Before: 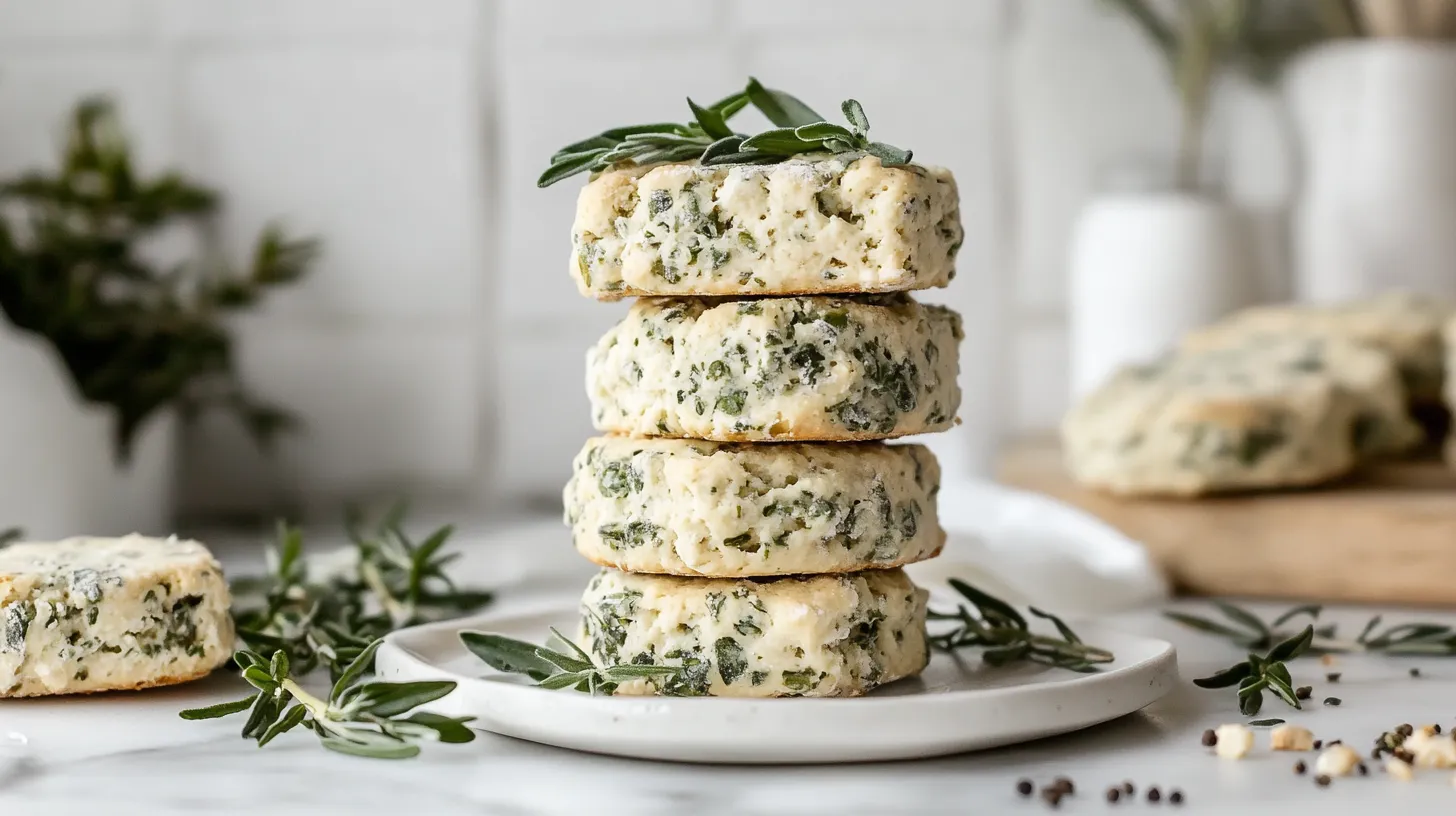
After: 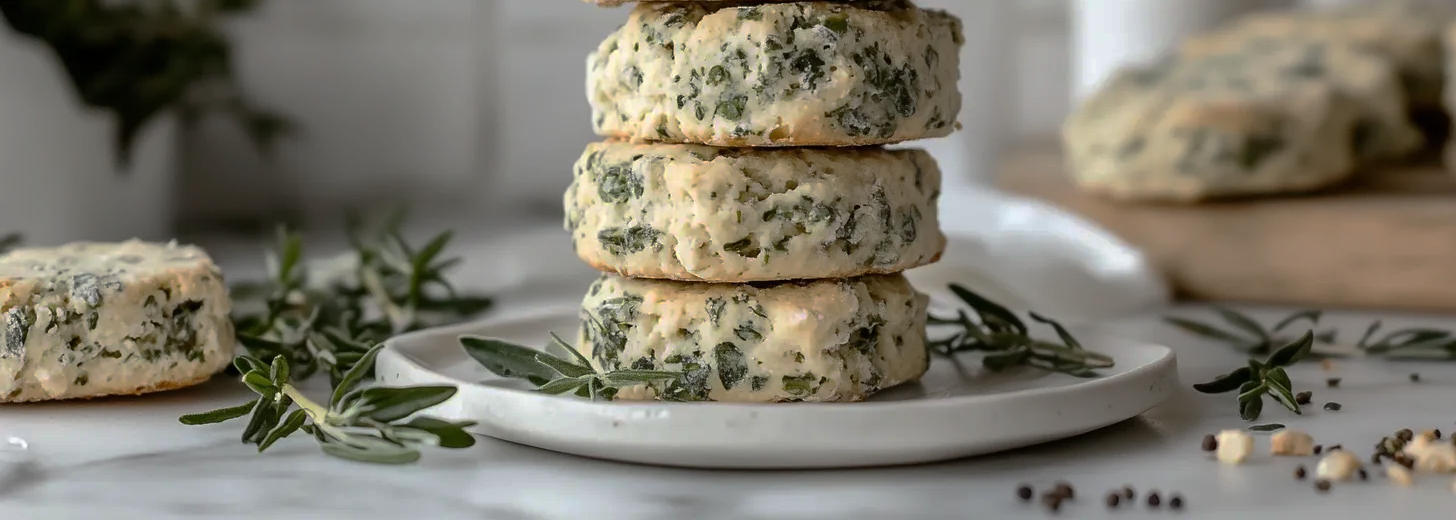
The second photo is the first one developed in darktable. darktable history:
base curve: curves: ch0 [(0, 0) (0.826, 0.587) (1, 1)], preserve colors none
crop and rotate: top 36.205%
